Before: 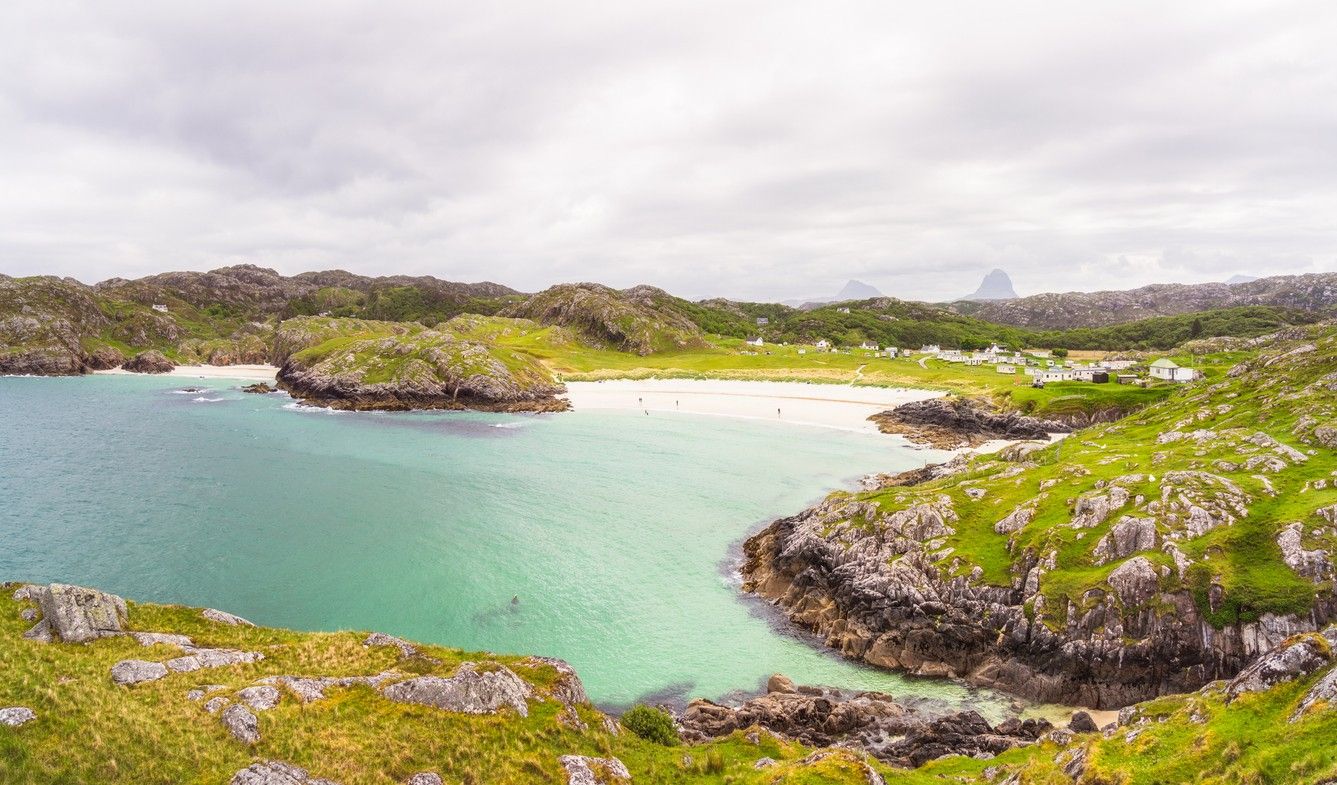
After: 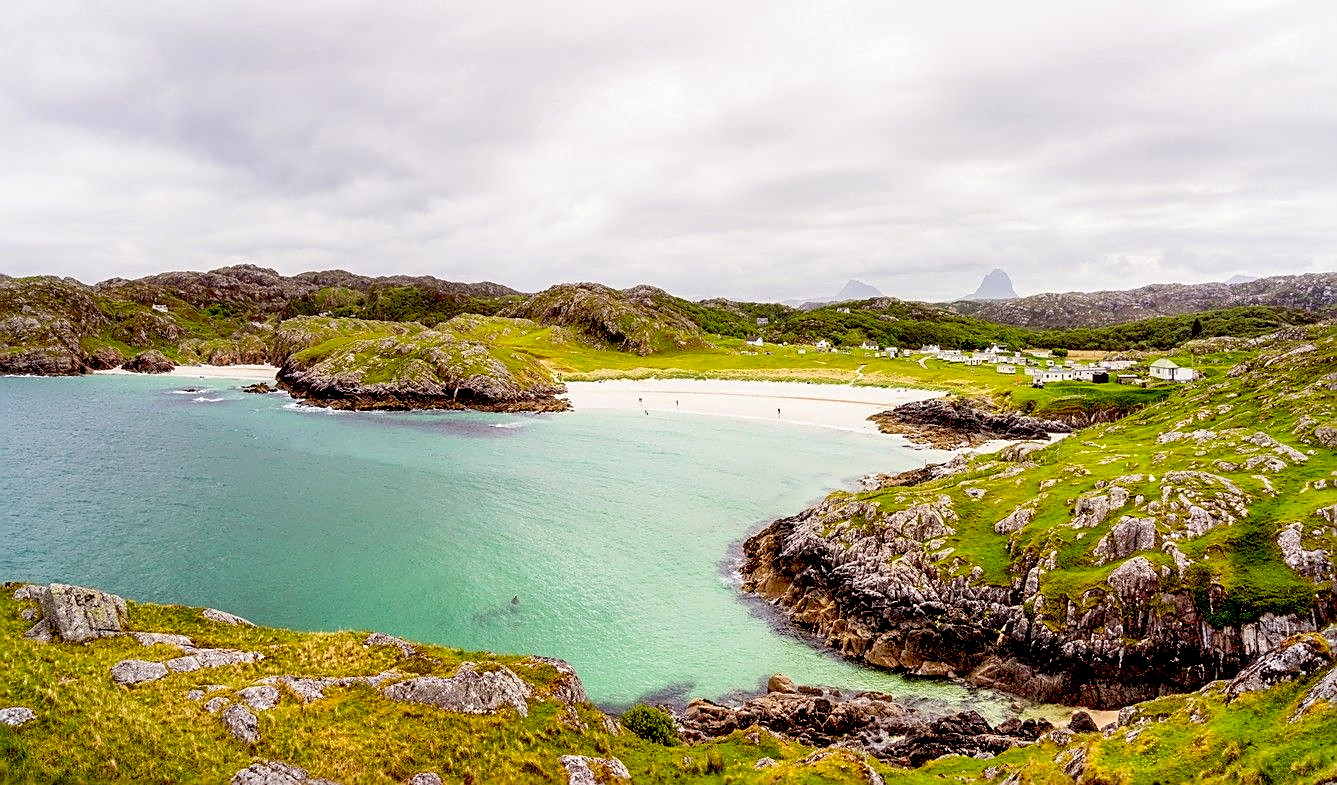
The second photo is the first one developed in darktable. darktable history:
exposure: black level correction 0.058, compensate highlight preservation false
sharpen: on, module defaults
